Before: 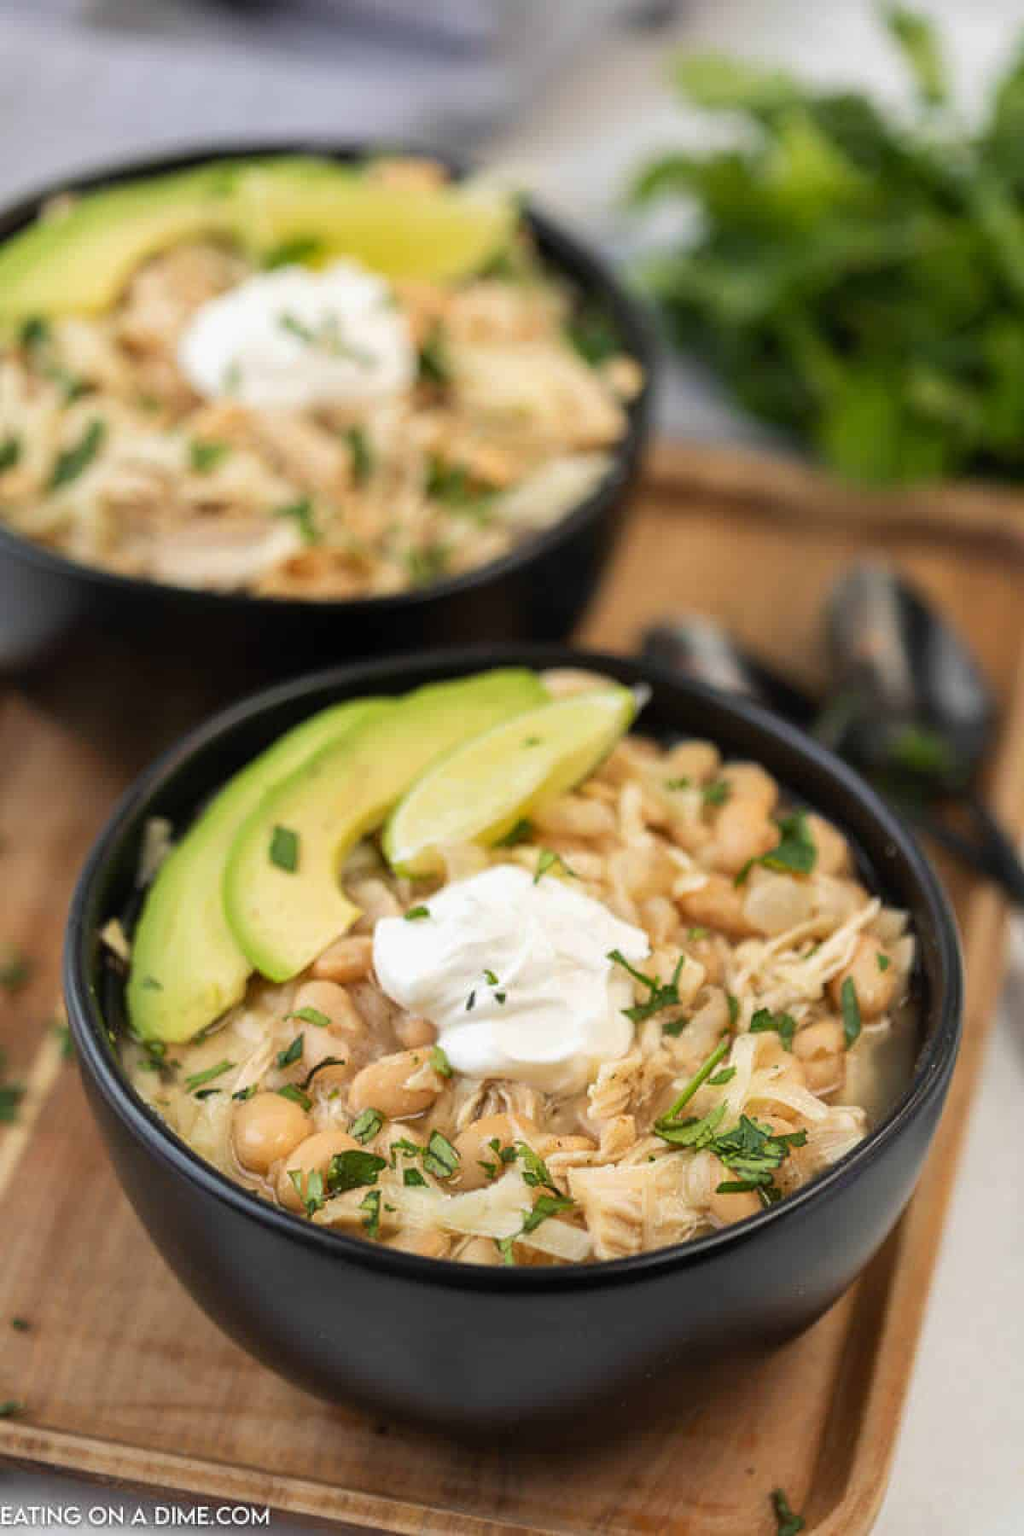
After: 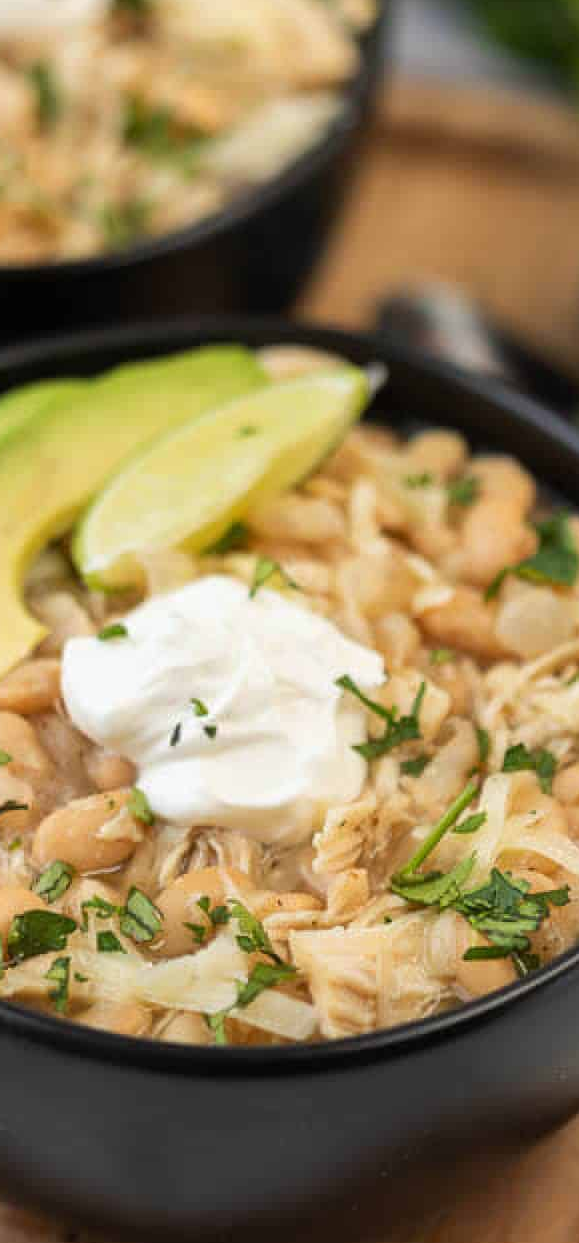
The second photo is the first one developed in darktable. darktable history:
crop: left 31.338%, top 24.338%, right 20.331%, bottom 6.56%
color correction: highlights a* -0.299, highlights b* -0.116
